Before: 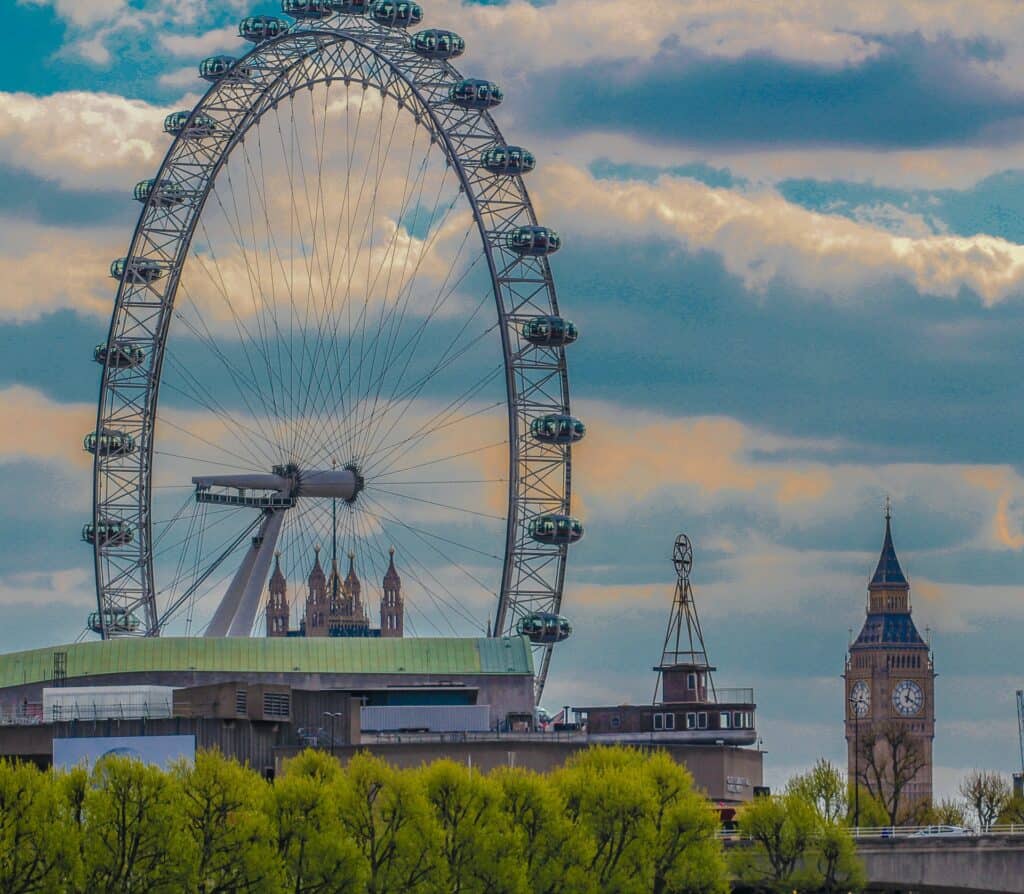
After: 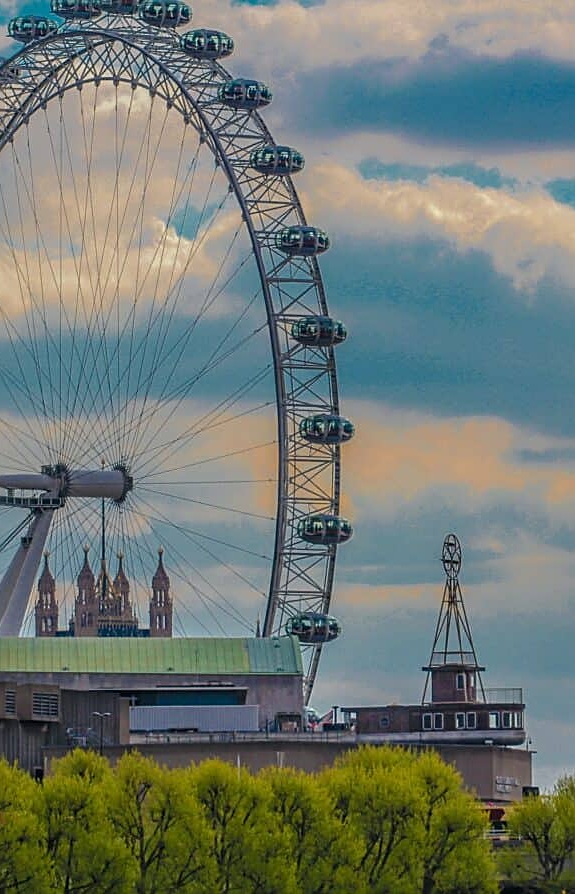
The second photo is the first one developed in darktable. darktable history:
sharpen: on, module defaults
crop and rotate: left 22.57%, right 21.227%
